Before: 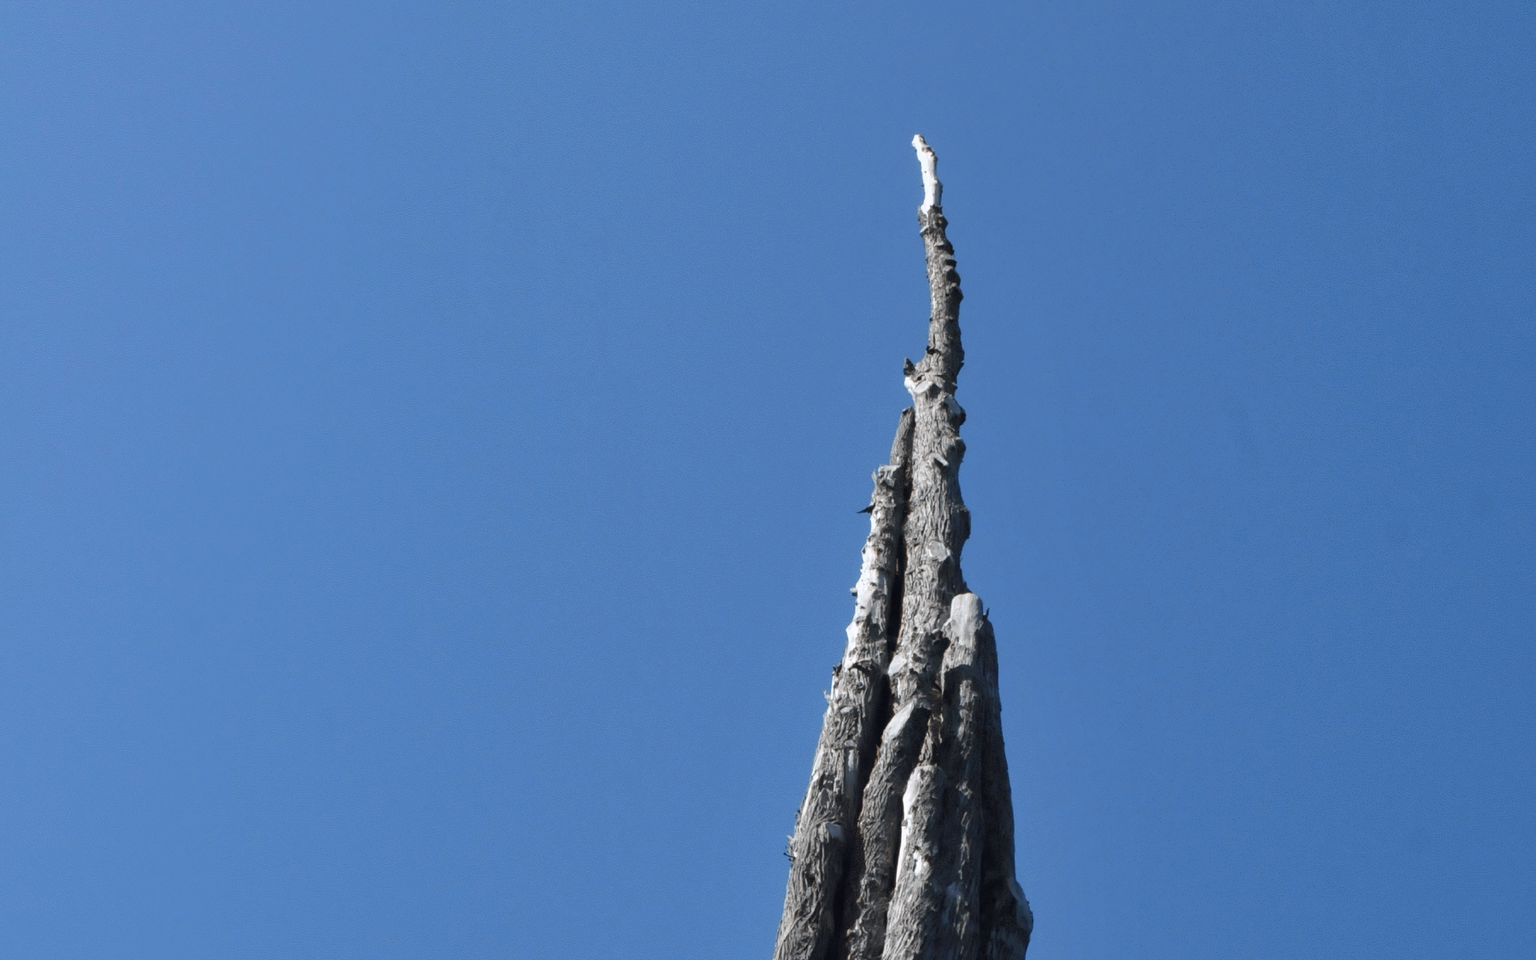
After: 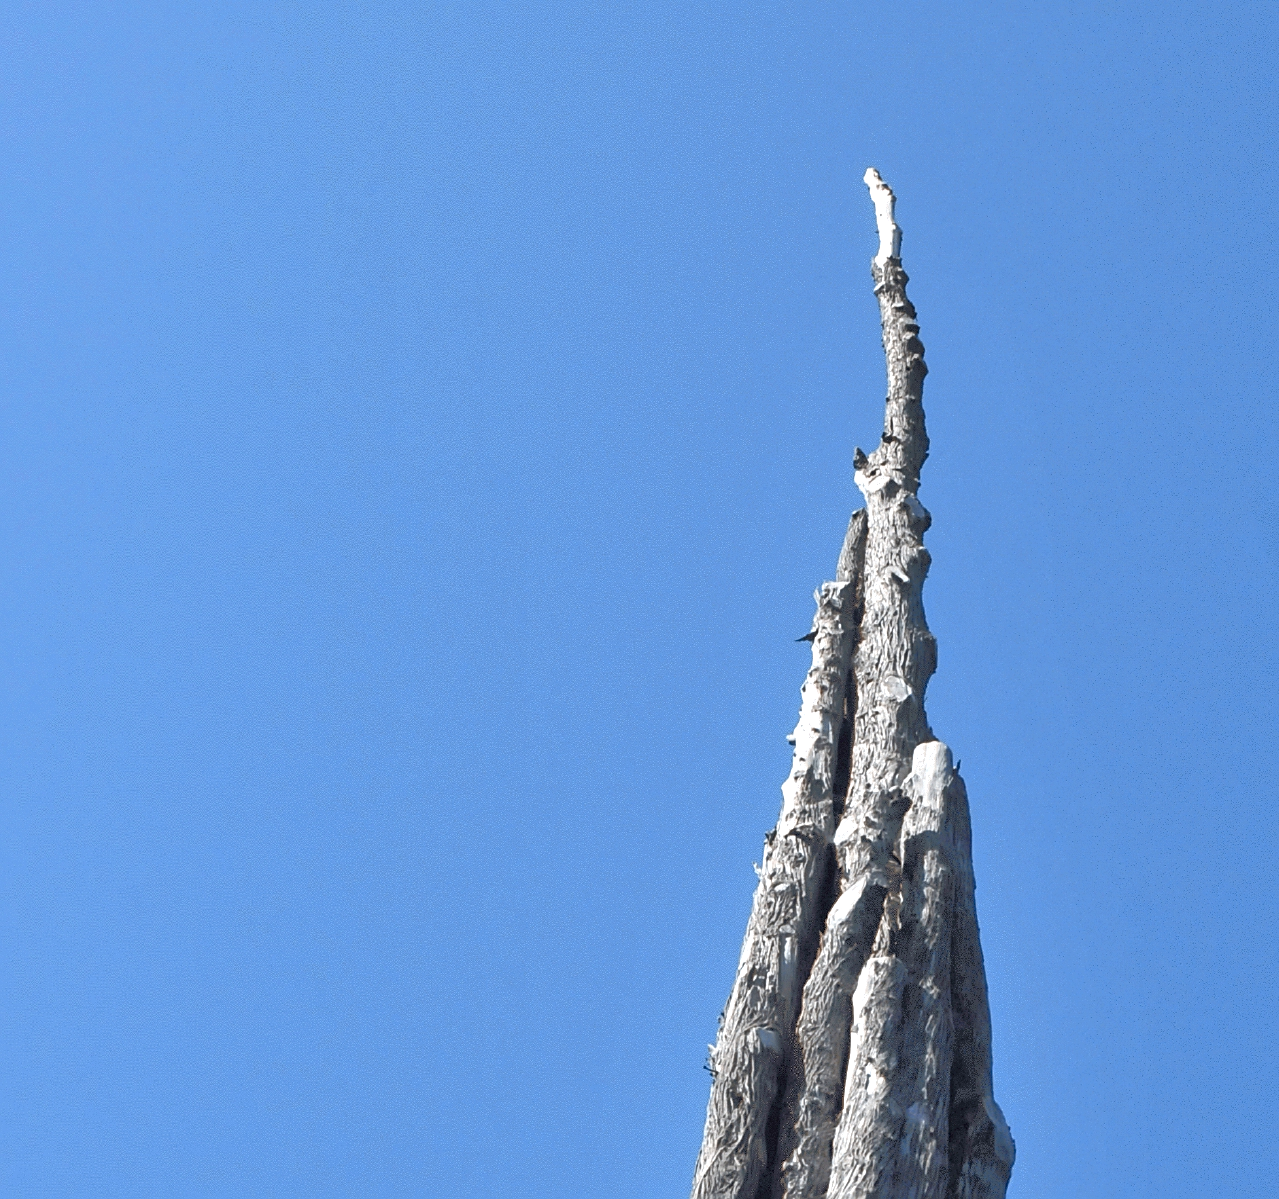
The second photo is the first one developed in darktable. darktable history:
sharpen: on, module defaults
crop and rotate: left 14.408%, right 18.97%
tone equalizer: -7 EV 0.147 EV, -6 EV 0.566 EV, -5 EV 1.16 EV, -4 EV 1.36 EV, -3 EV 1.14 EV, -2 EV 0.6 EV, -1 EV 0.166 EV
exposure: exposure 0.605 EV, compensate exposure bias true, compensate highlight preservation false
